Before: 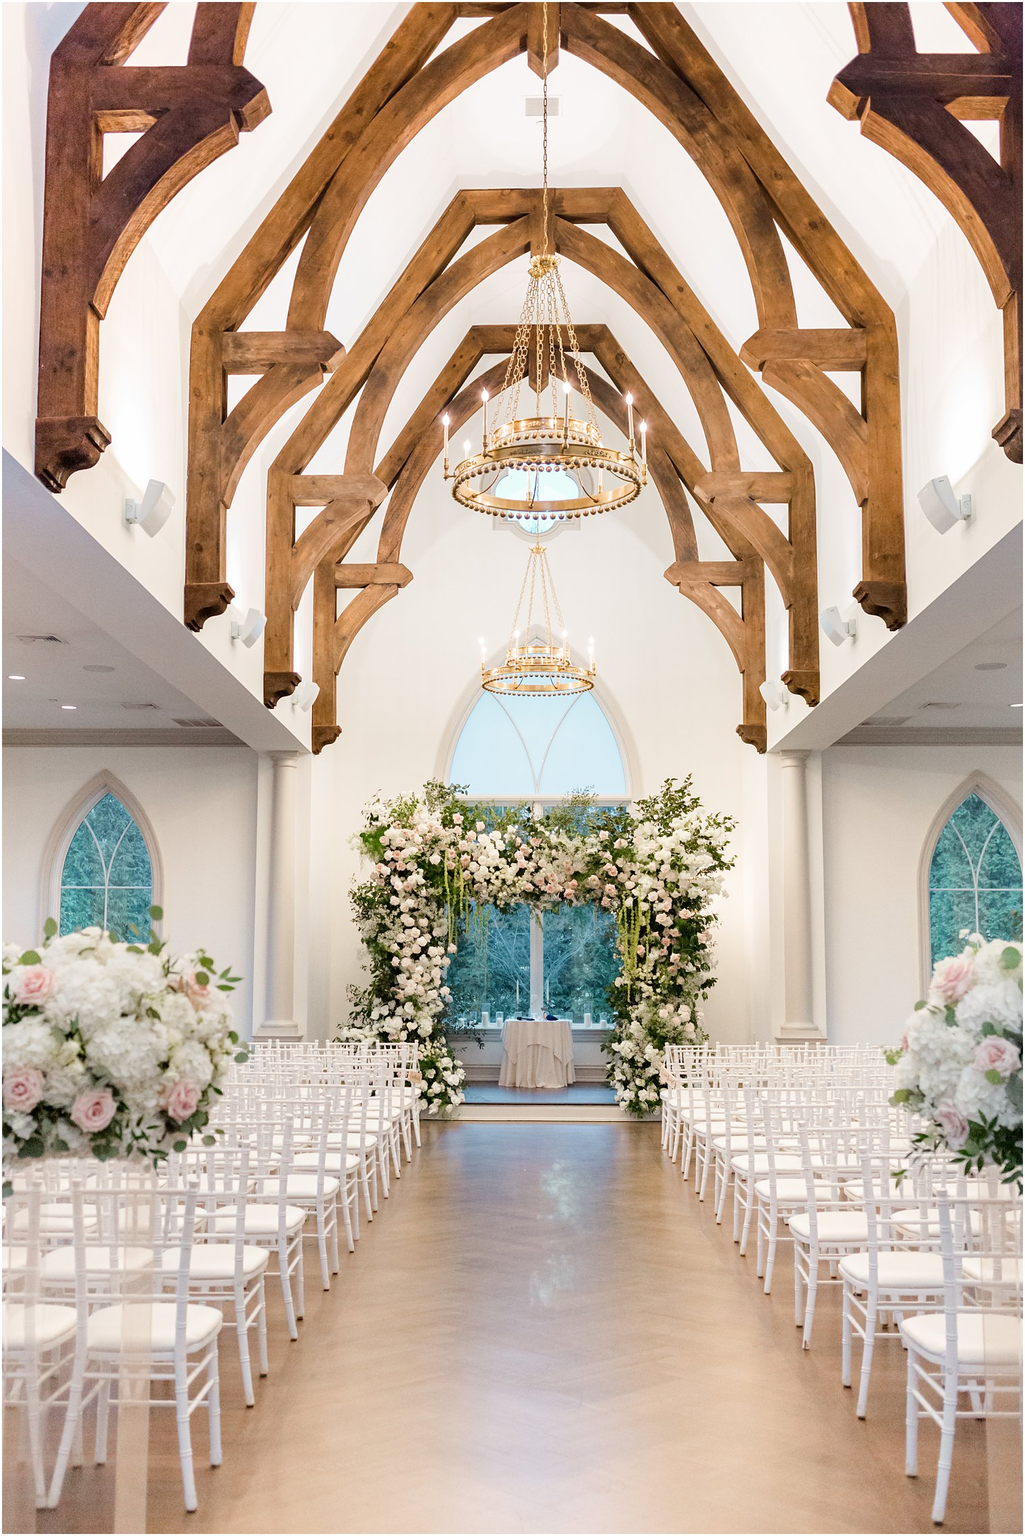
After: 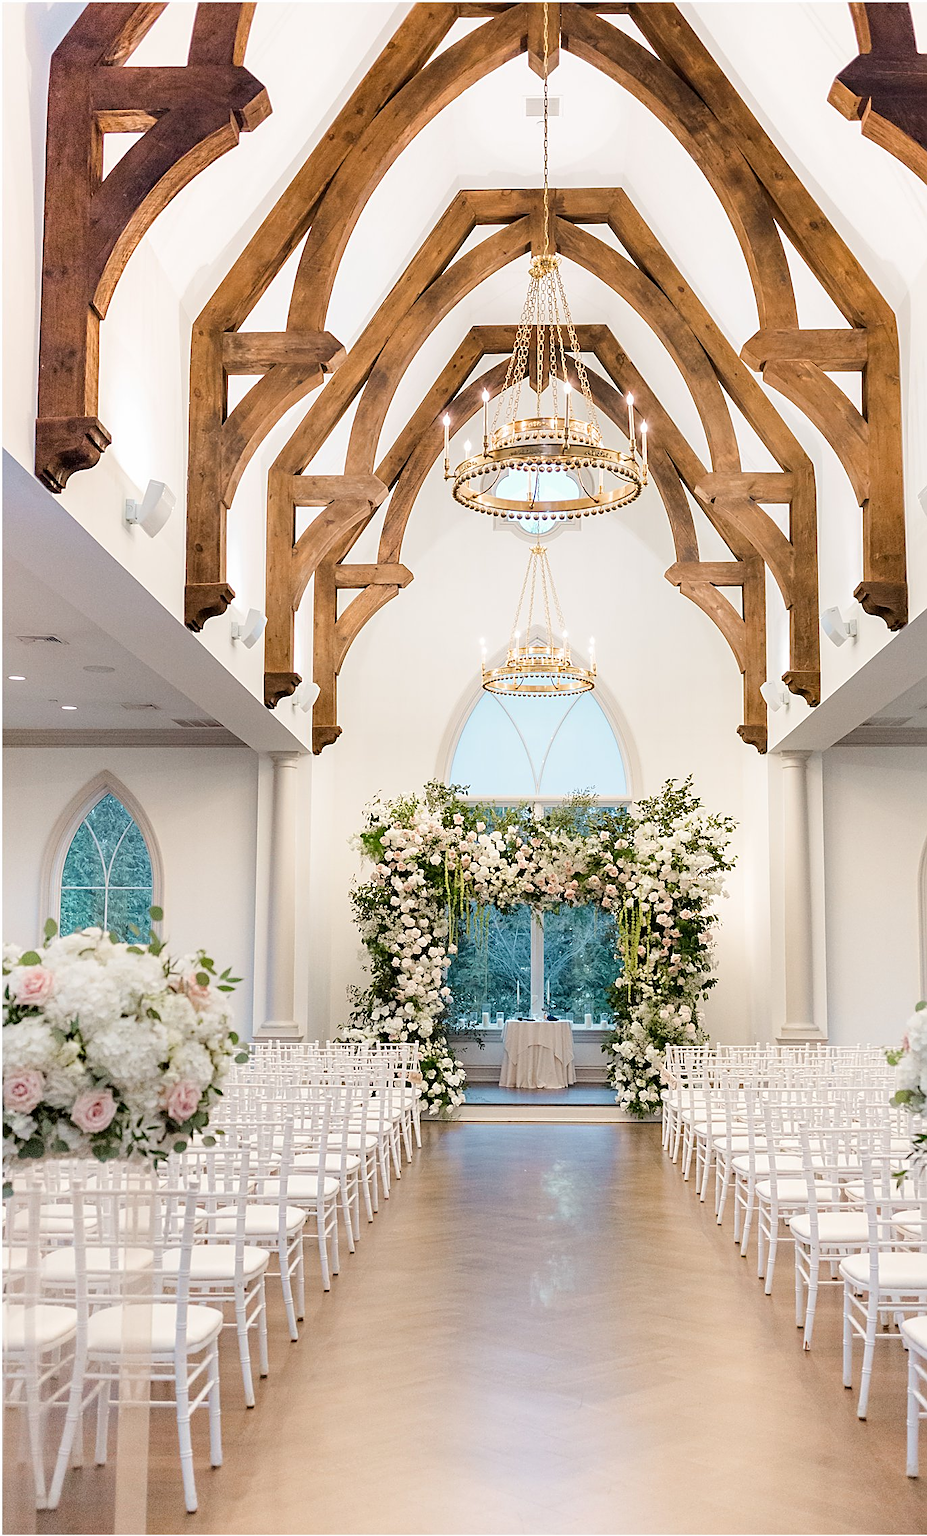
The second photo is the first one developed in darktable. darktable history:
crop: right 9.499%, bottom 0.028%
sharpen: on, module defaults
